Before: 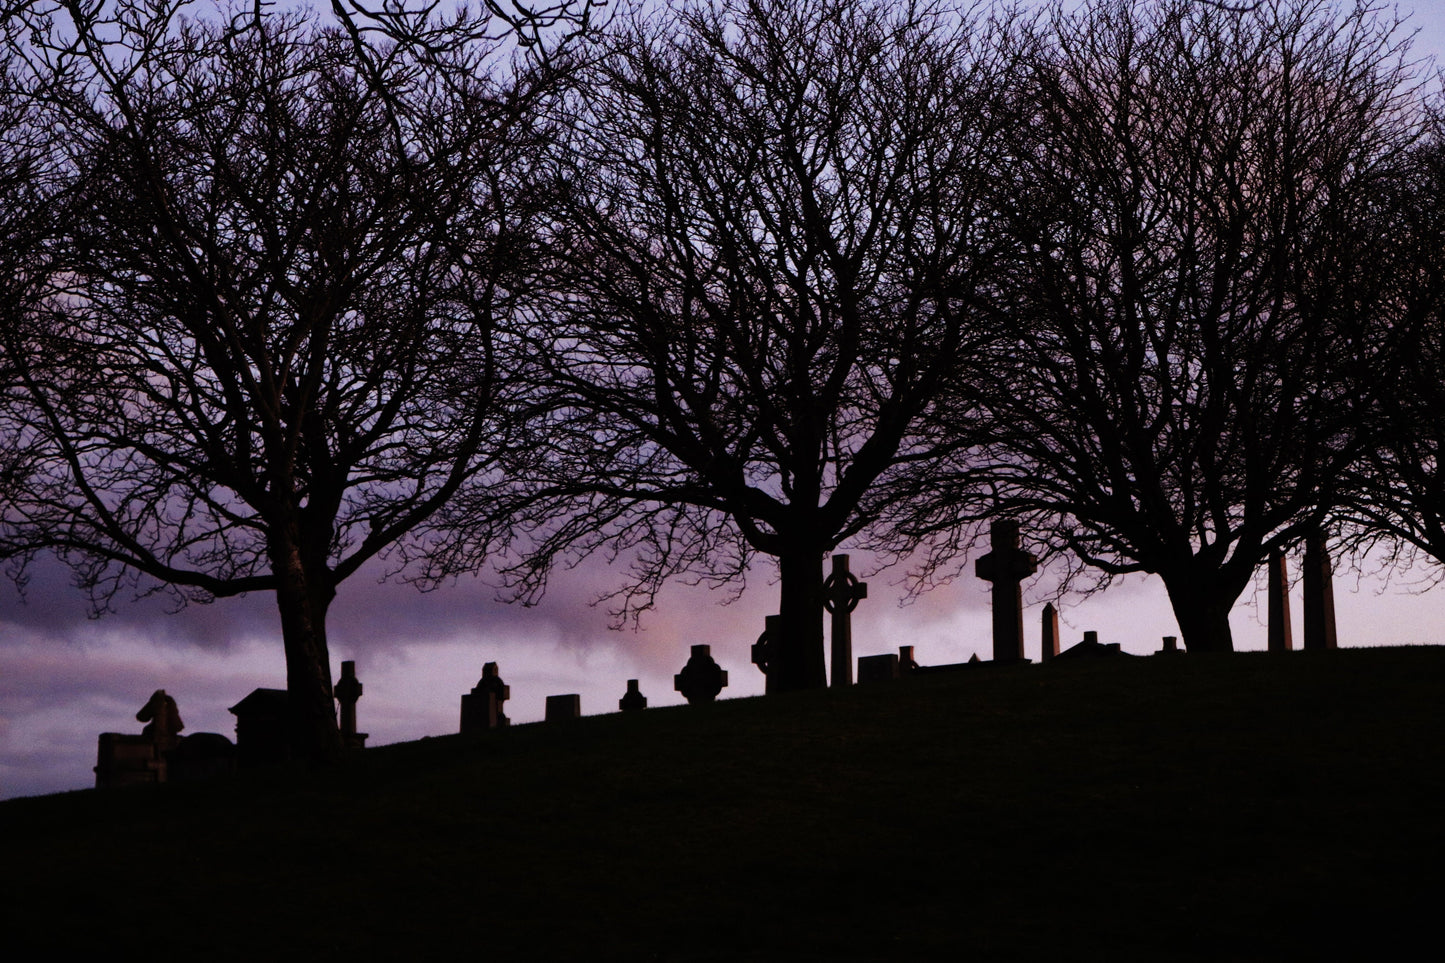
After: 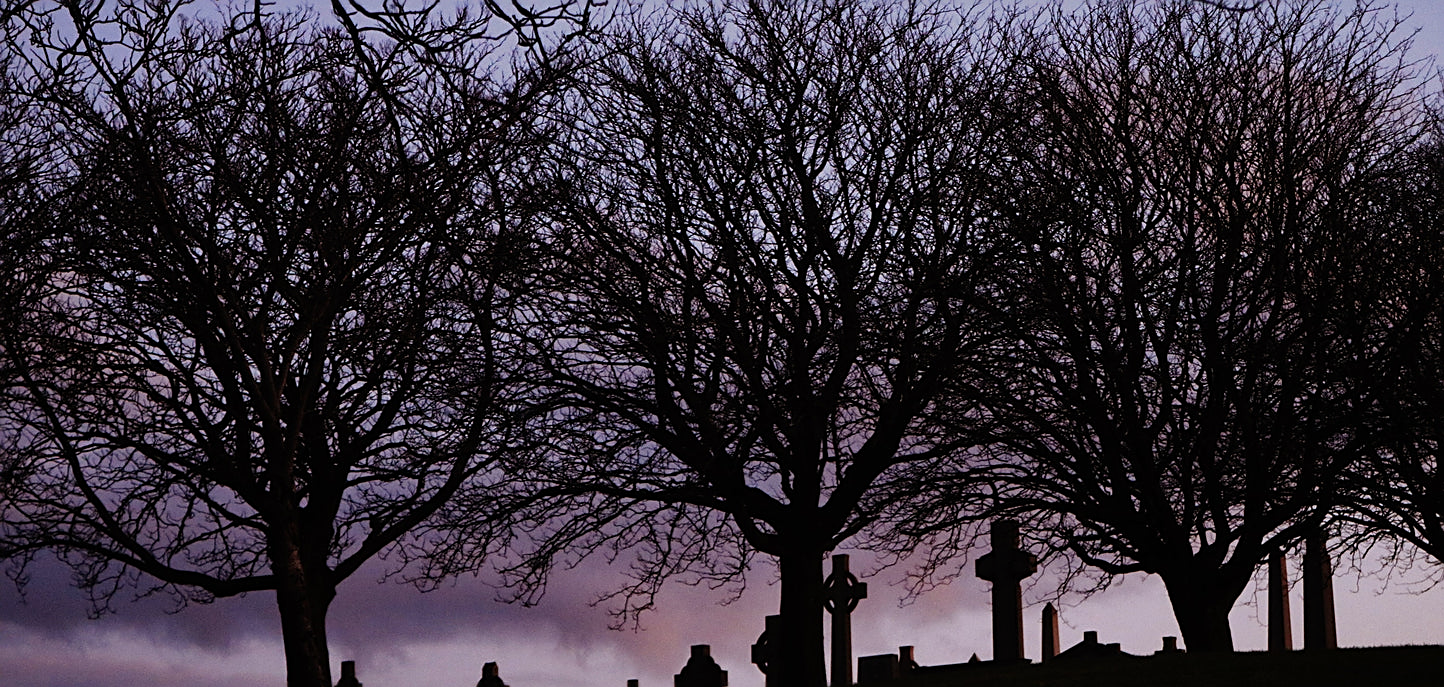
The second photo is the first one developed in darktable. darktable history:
sharpen: on, module defaults
exposure: exposure -0.153 EV
crop: bottom 28.576%
